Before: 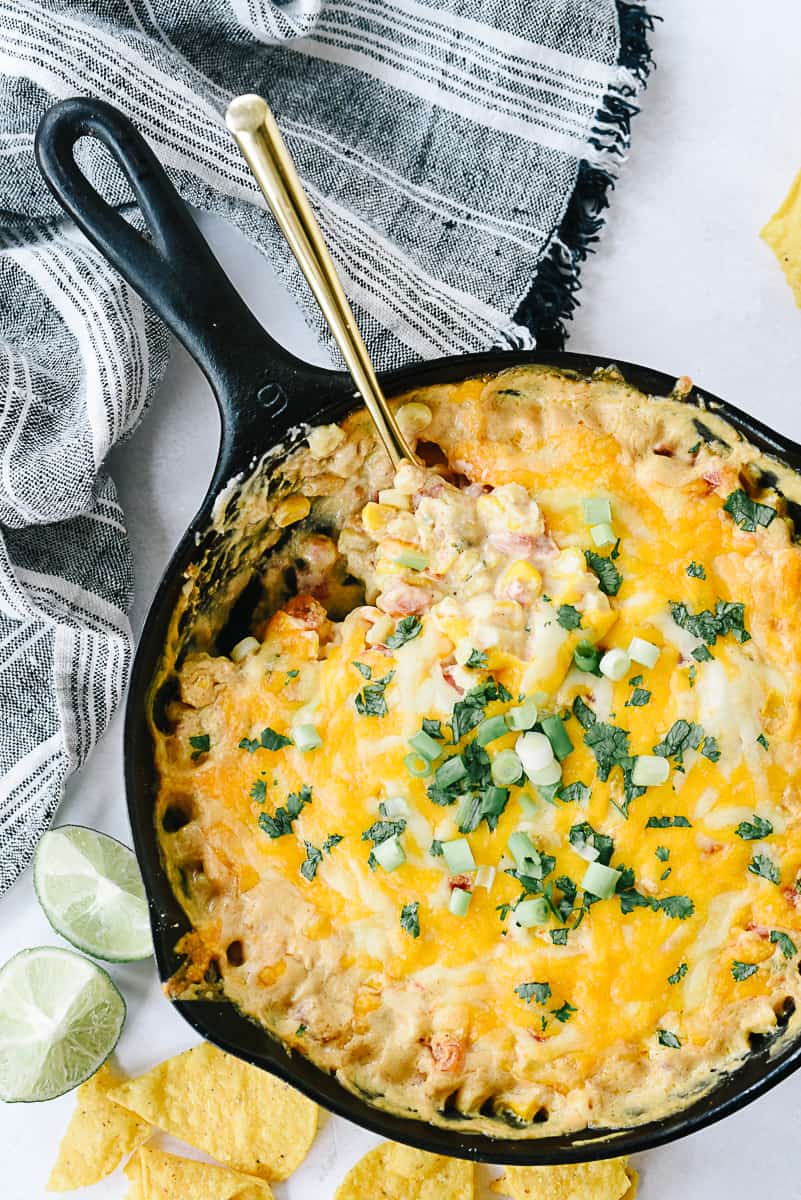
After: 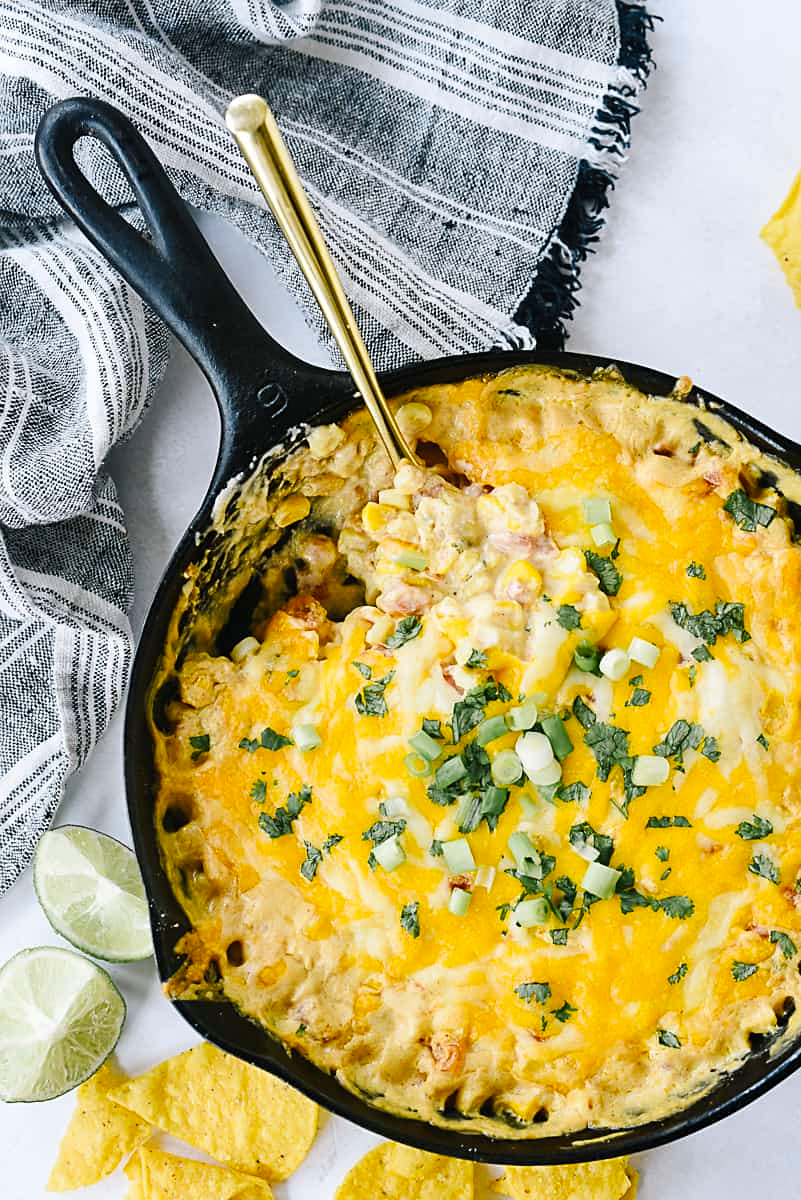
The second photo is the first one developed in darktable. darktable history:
color contrast: green-magenta contrast 0.85, blue-yellow contrast 1.25, unbound 0
sharpen: amount 0.2
